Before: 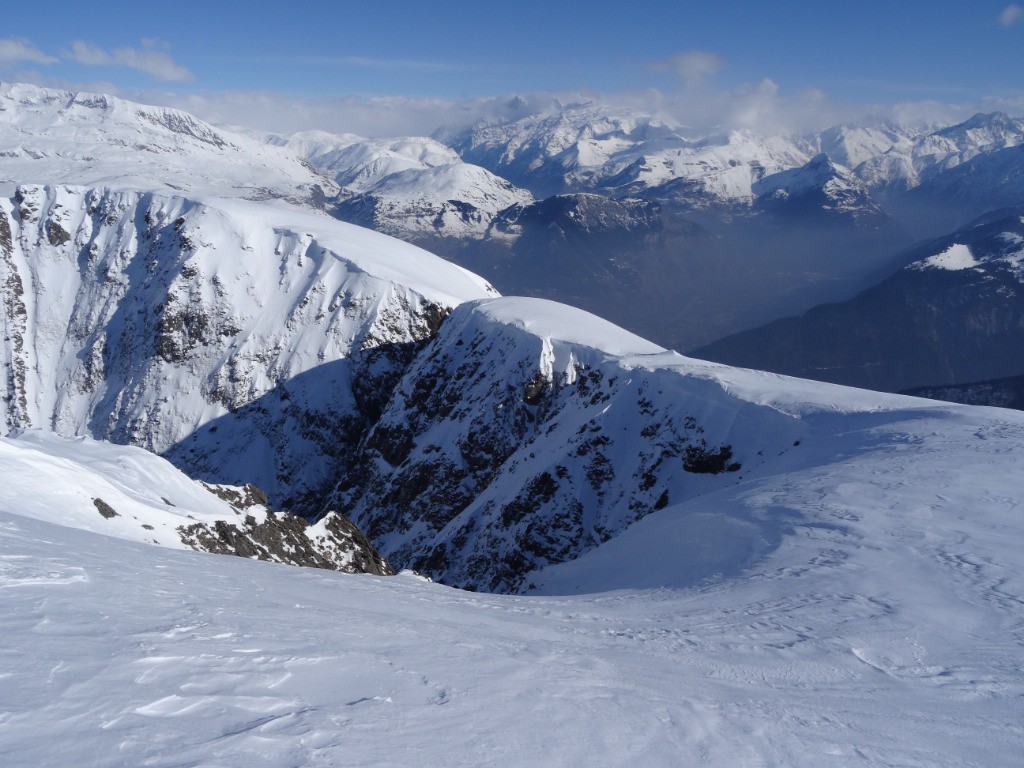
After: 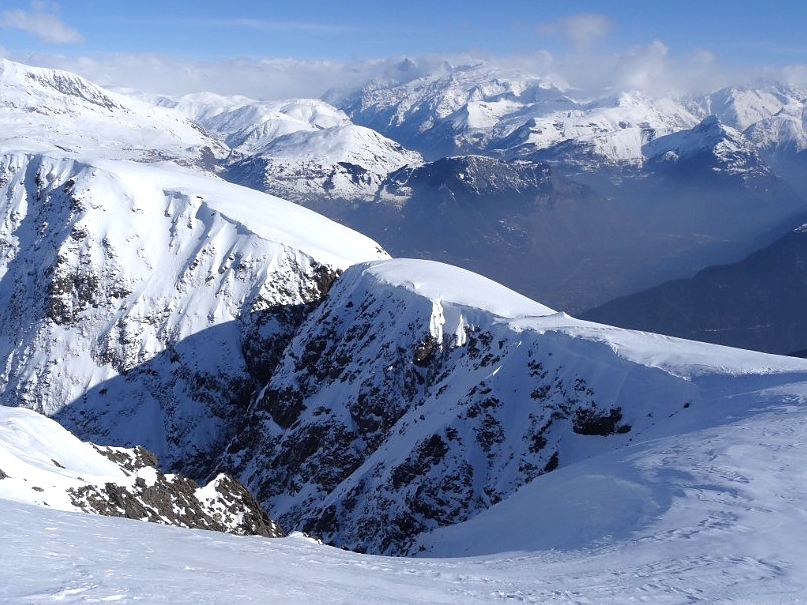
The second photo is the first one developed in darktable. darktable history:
exposure: black level correction 0.001, exposure 0.498 EV, compensate highlight preservation false
sharpen: radius 0.97, amount 0.607
crop and rotate: left 10.779%, top 5.03%, right 10.389%, bottom 16.144%
